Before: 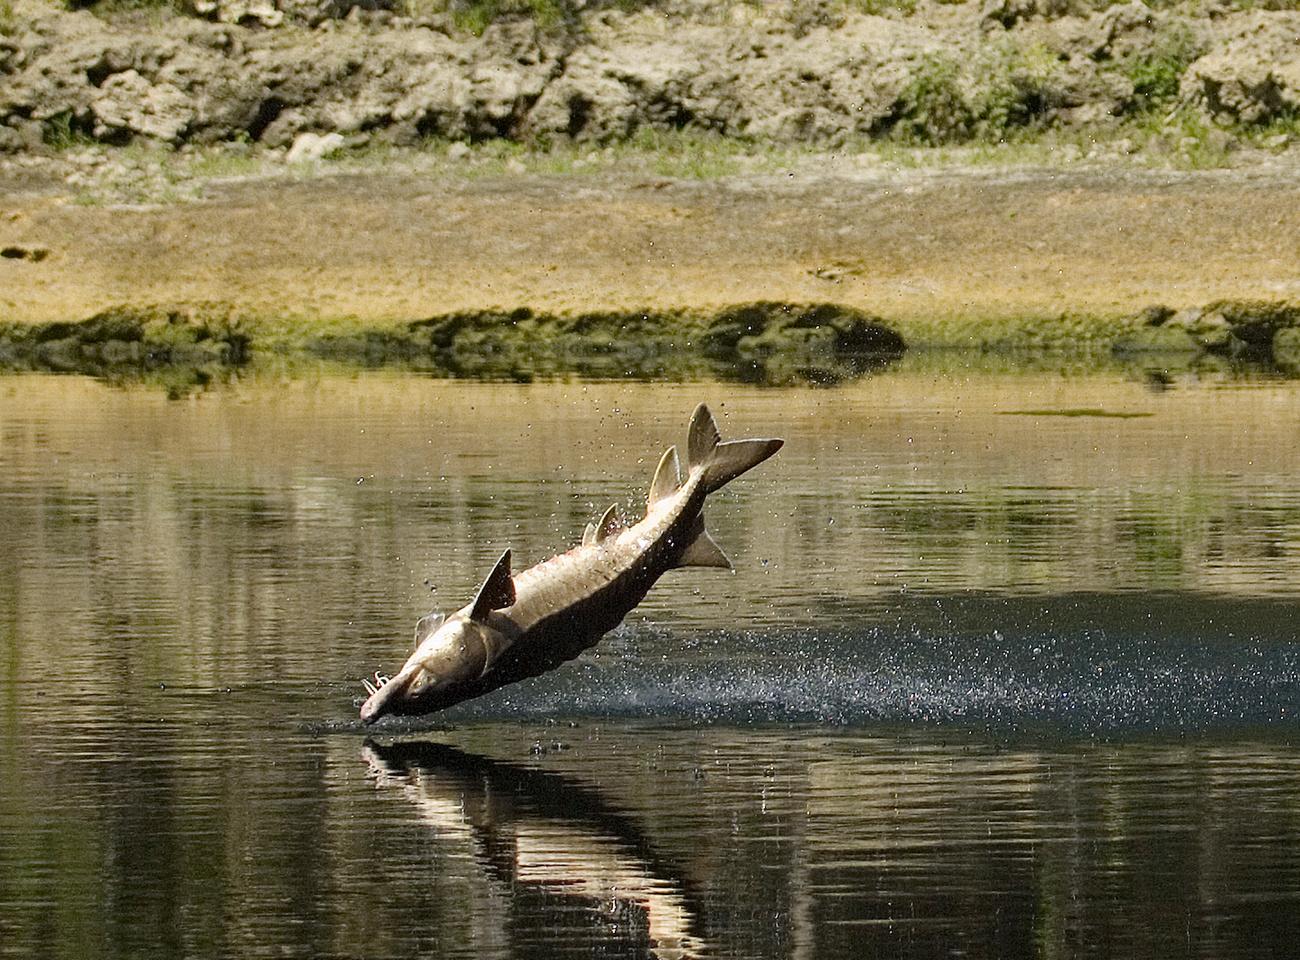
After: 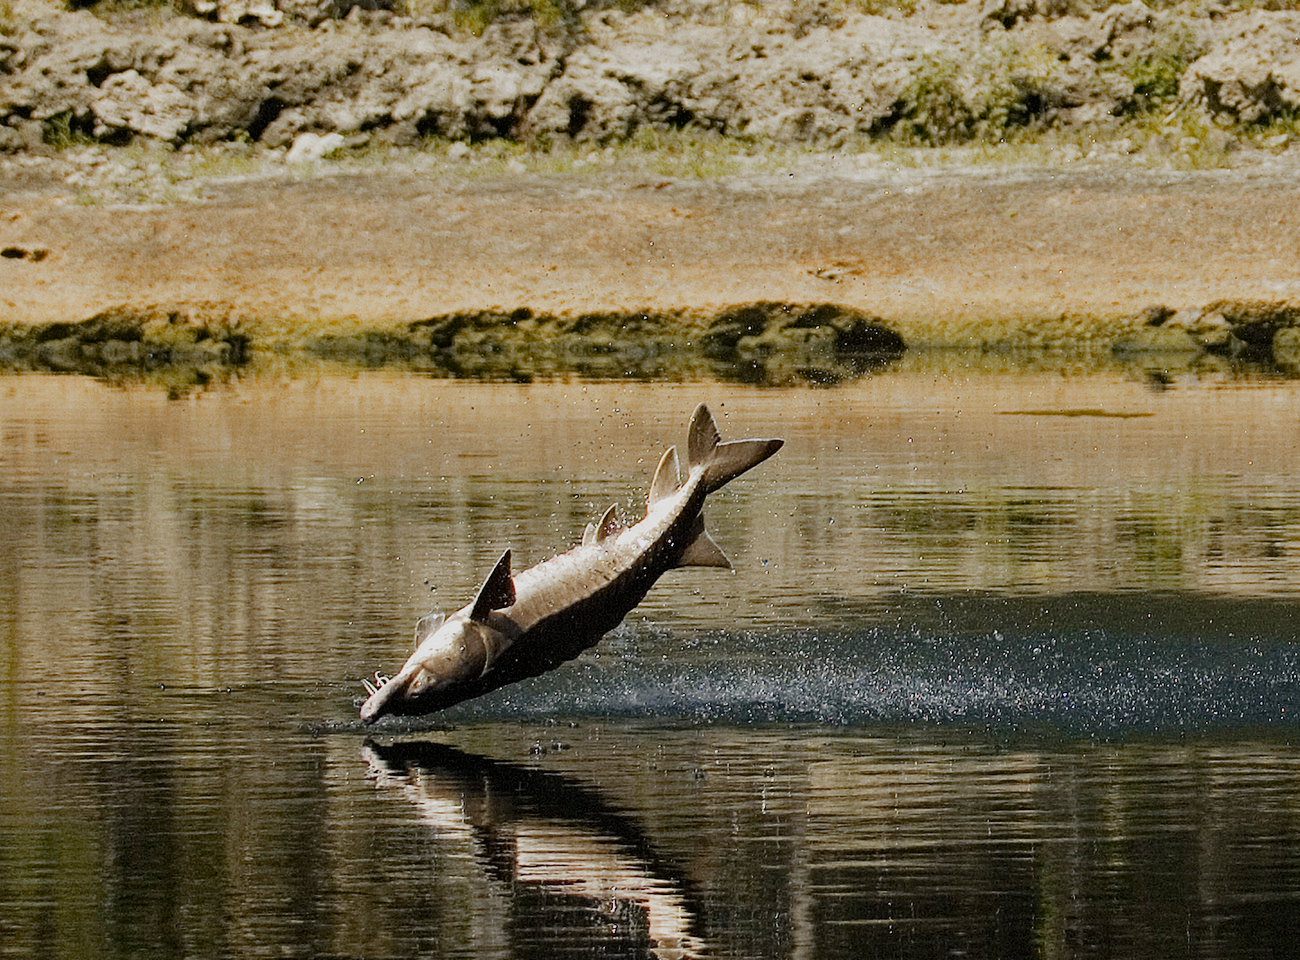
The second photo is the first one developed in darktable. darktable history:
color zones: curves: ch1 [(0, 0.469) (0.072, 0.457) (0.243, 0.494) (0.429, 0.5) (0.571, 0.5) (0.714, 0.5) (0.857, 0.5) (1, 0.469)]; ch2 [(0, 0.499) (0.143, 0.467) (0.242, 0.436) (0.429, 0.493) (0.571, 0.5) (0.714, 0.5) (0.857, 0.5) (1, 0.499)]
color correction: highlights b* 0.006, saturation 1.06
tone equalizer: edges refinement/feathering 500, mask exposure compensation -1.57 EV, preserve details no
filmic rgb: black relative exposure -9.43 EV, white relative exposure 3.03 EV, hardness 6.12, add noise in highlights 0.002, preserve chrominance no, color science v3 (2019), use custom middle-gray values true, contrast in highlights soft
